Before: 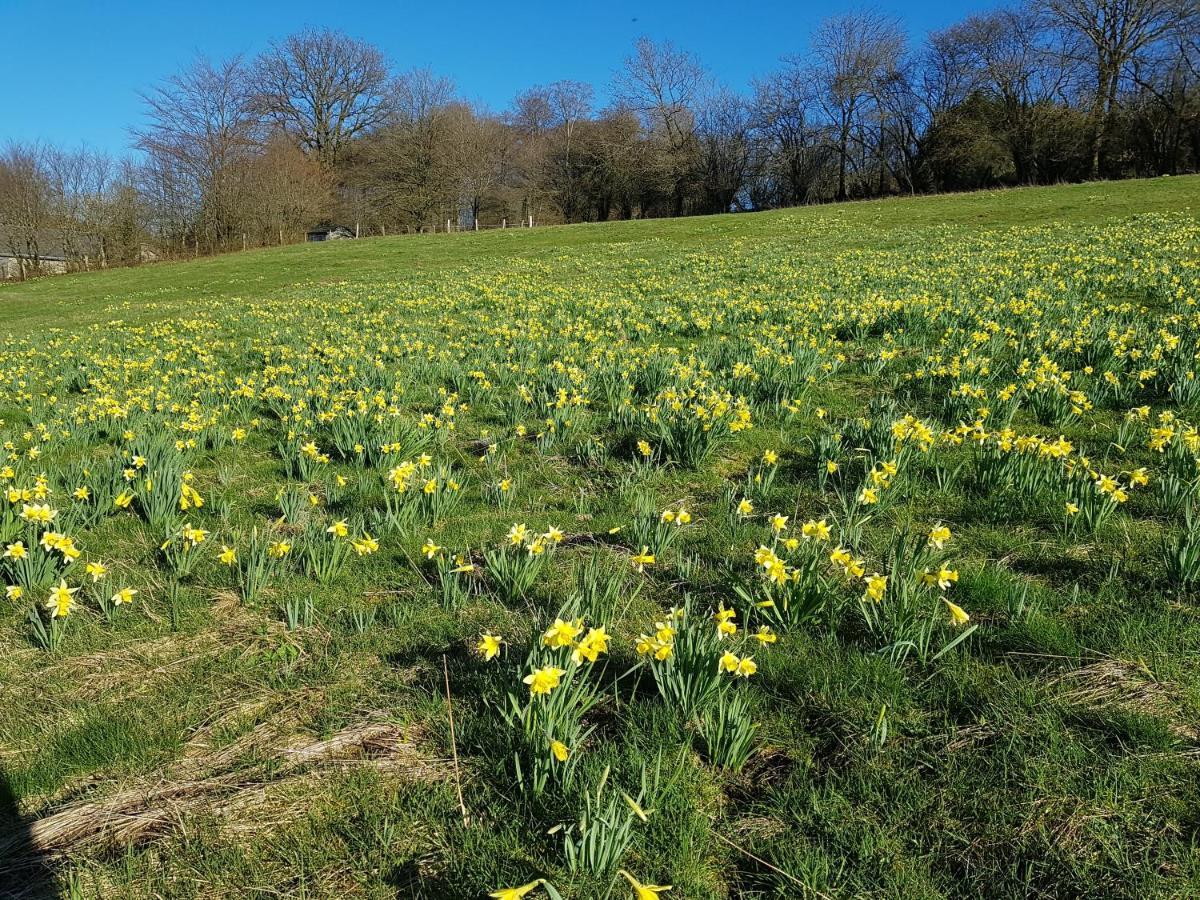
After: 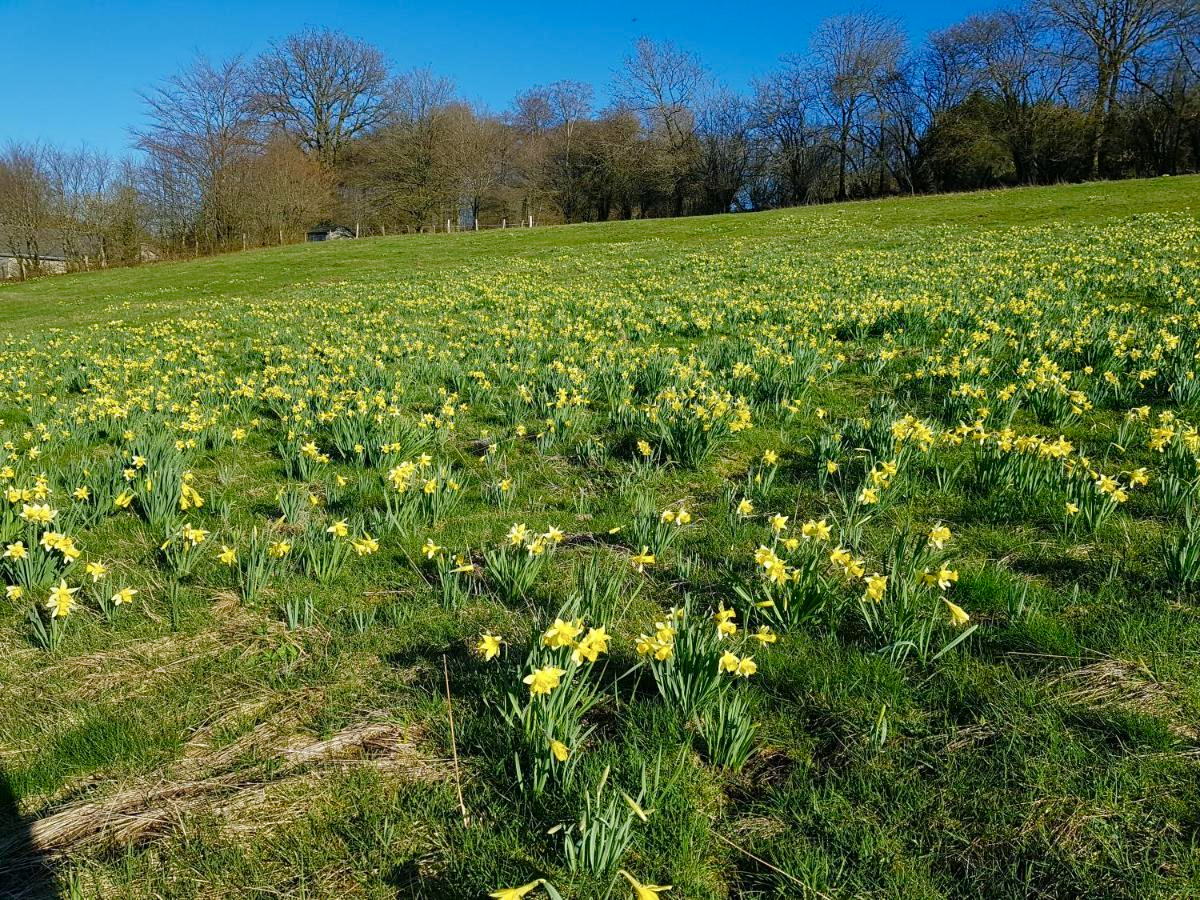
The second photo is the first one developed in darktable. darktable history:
color balance rgb: shadows lift › luminance -5.199%, shadows lift › chroma 1.16%, shadows lift › hue 218.1°, perceptual saturation grading › global saturation 13.615%, perceptual saturation grading › highlights -24.717%, perceptual saturation grading › shadows 29.759%, global vibrance 9.755%
